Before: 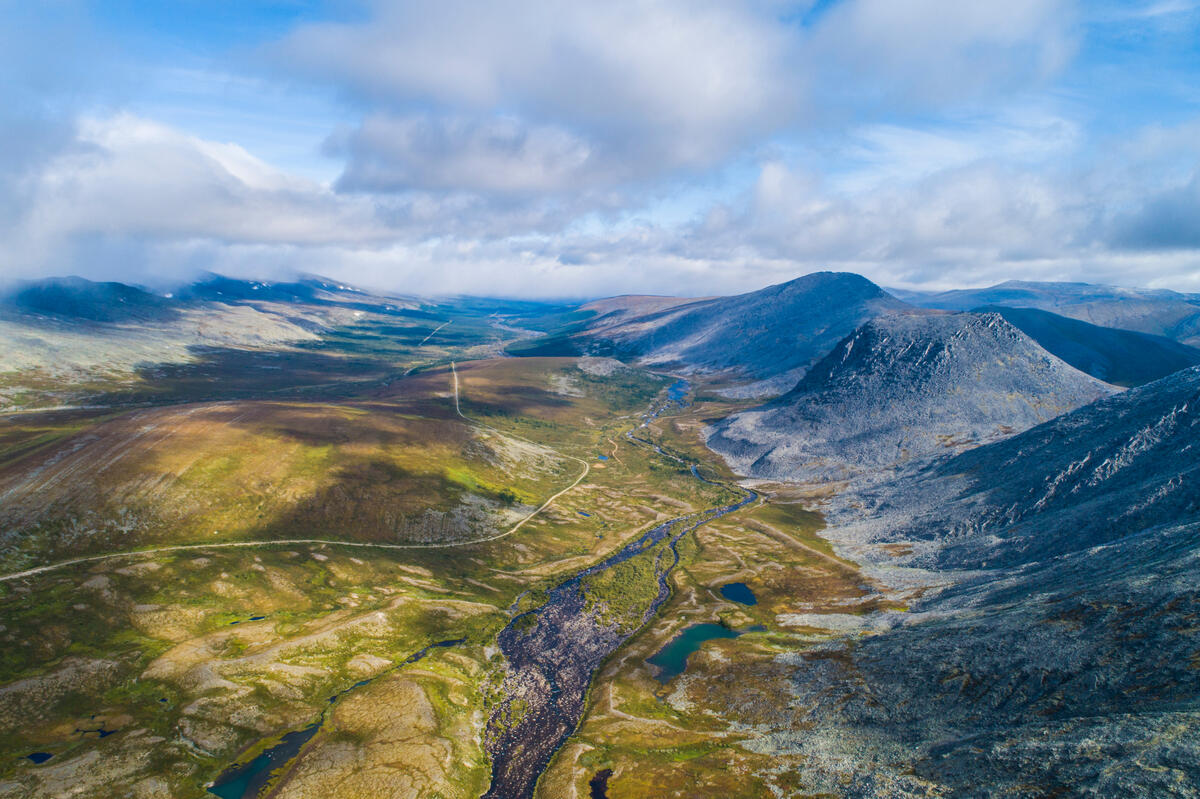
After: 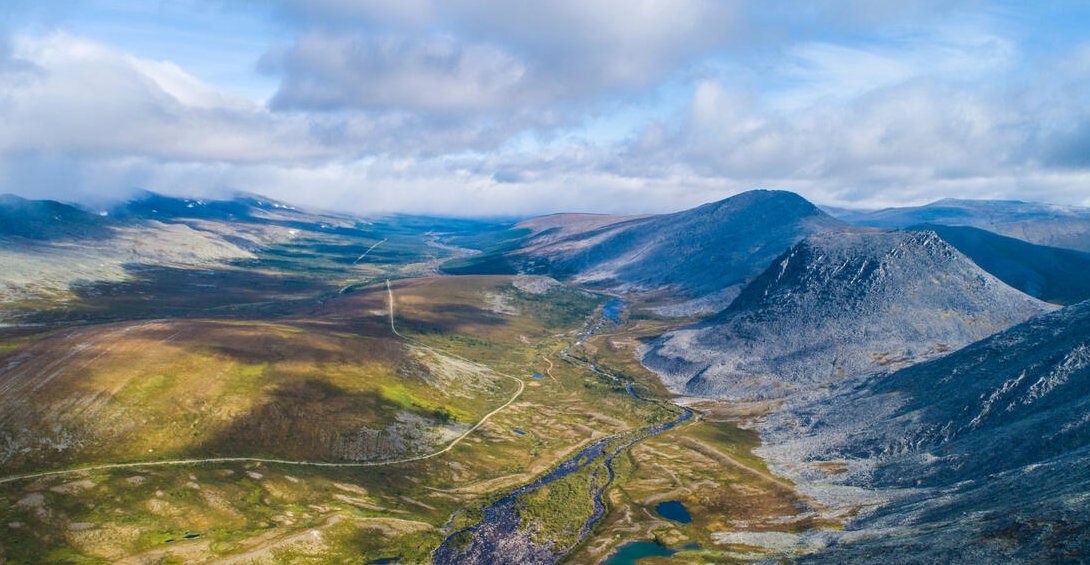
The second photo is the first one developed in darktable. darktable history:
tone equalizer: mask exposure compensation -0.504 EV
crop: left 5.433%, top 10.307%, right 3.656%, bottom 18.866%
